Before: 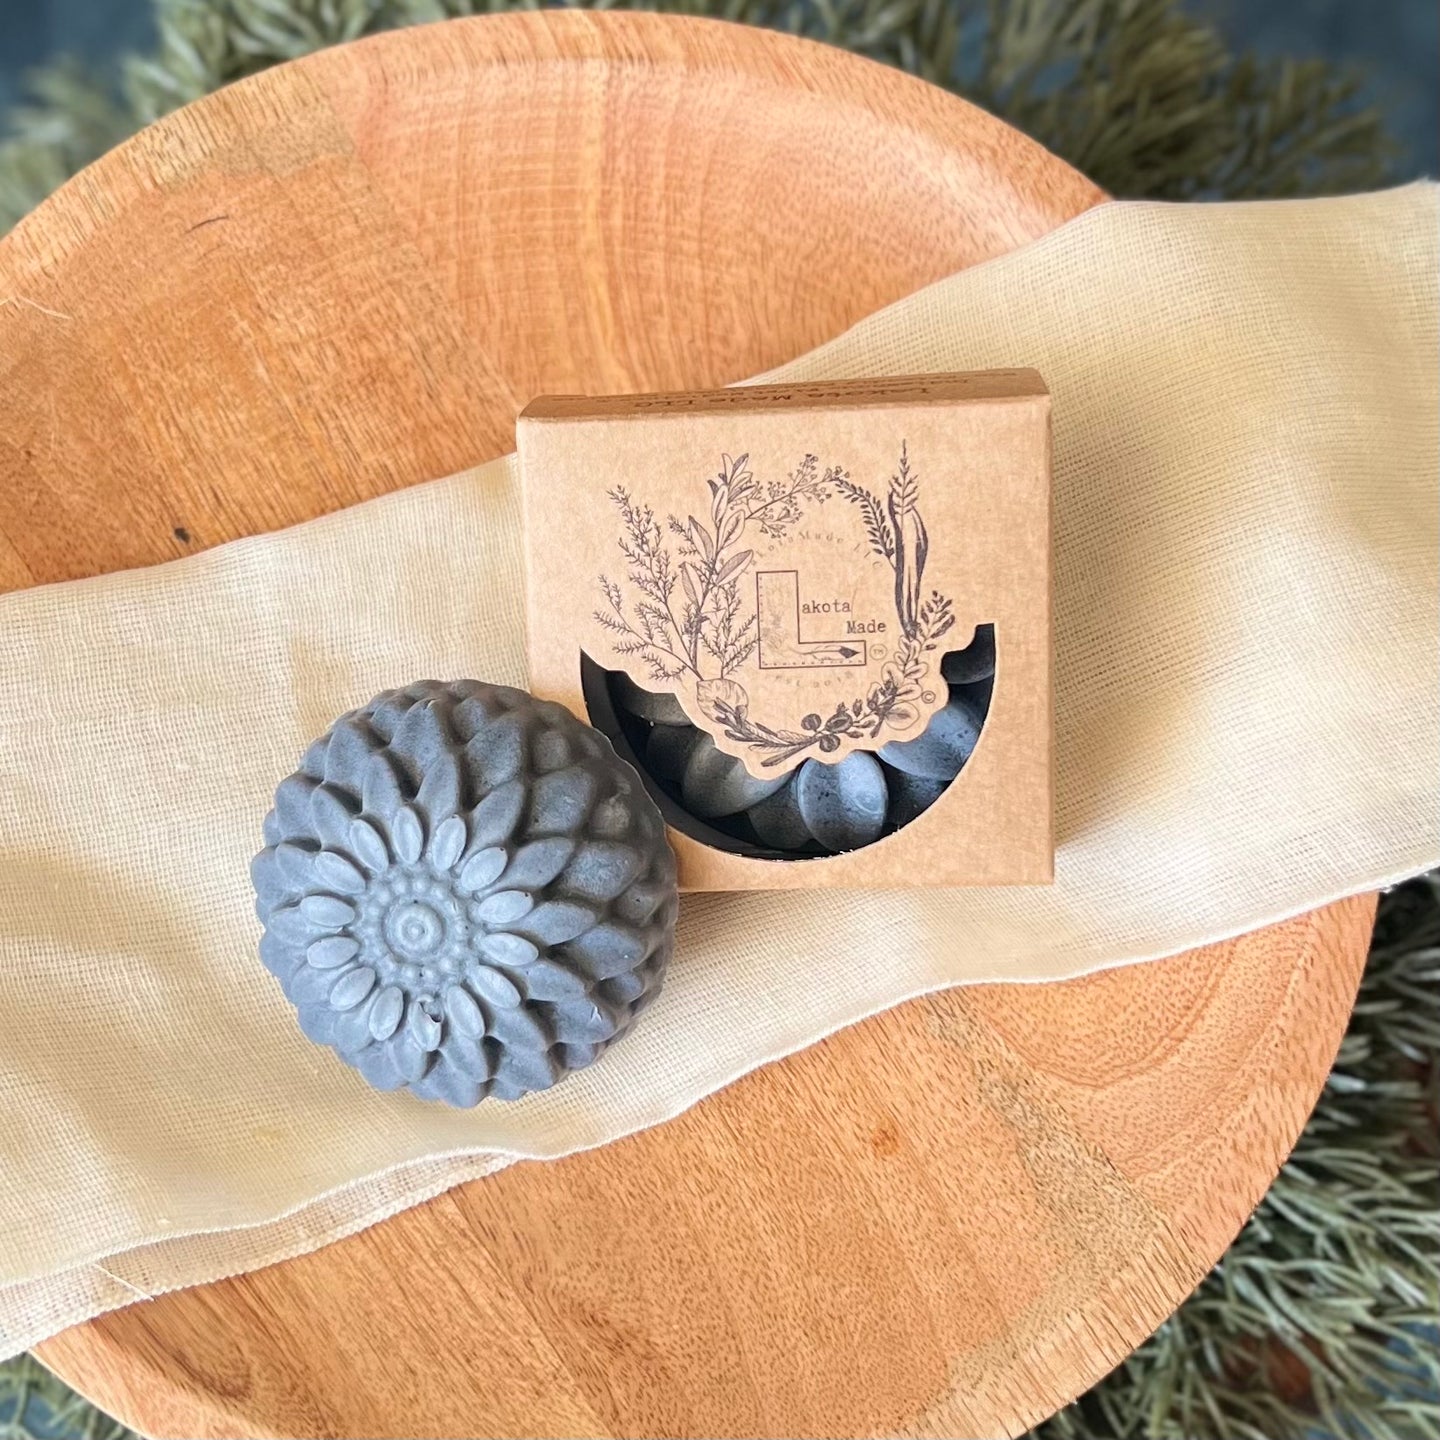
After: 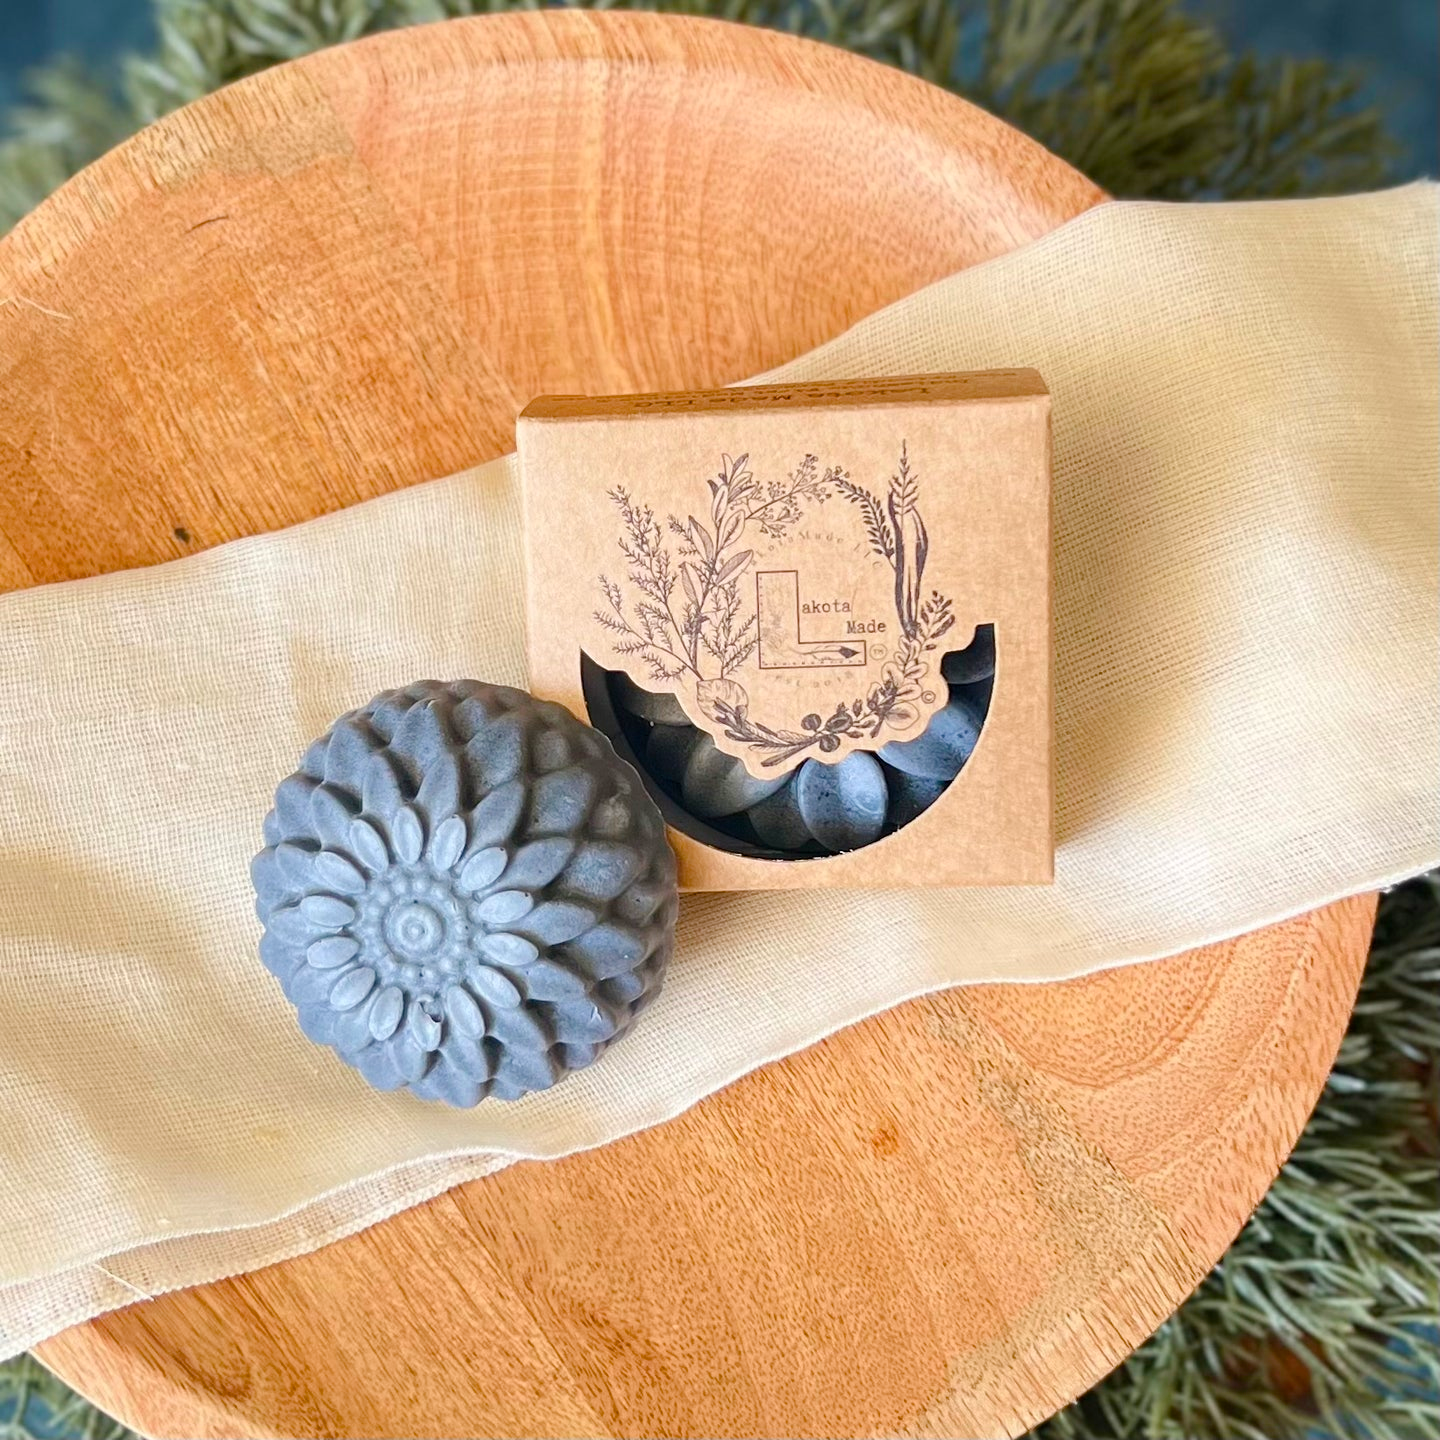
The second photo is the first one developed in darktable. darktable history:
color balance rgb: shadows lift › chroma 0.675%, shadows lift › hue 110.13°, perceptual saturation grading › global saturation 26.087%, perceptual saturation grading › highlights -27.668%, perceptual saturation grading › mid-tones 15.547%, perceptual saturation grading › shadows 33.493%, global vibrance 14.507%
